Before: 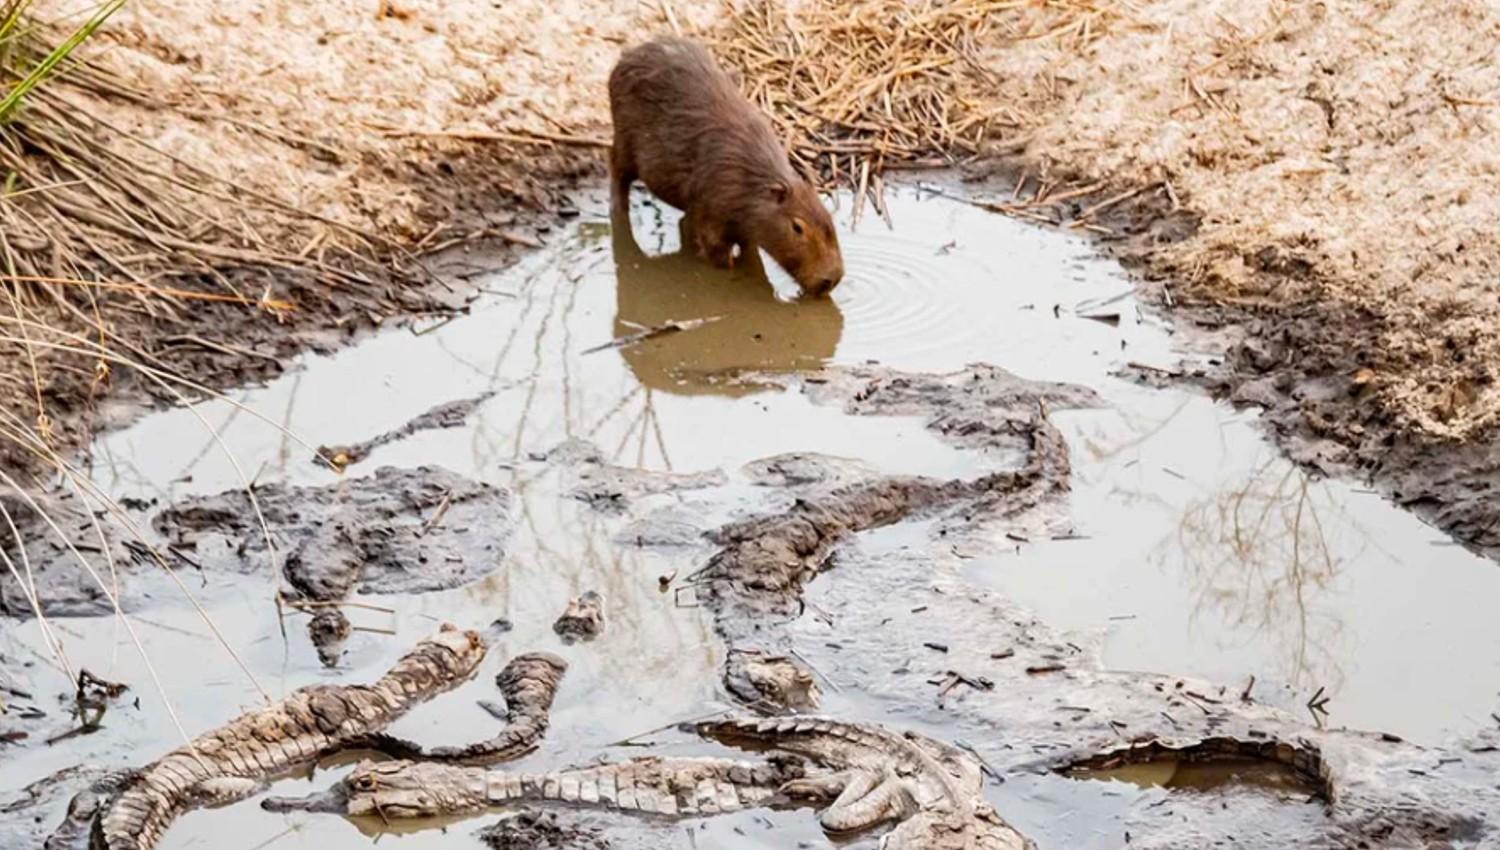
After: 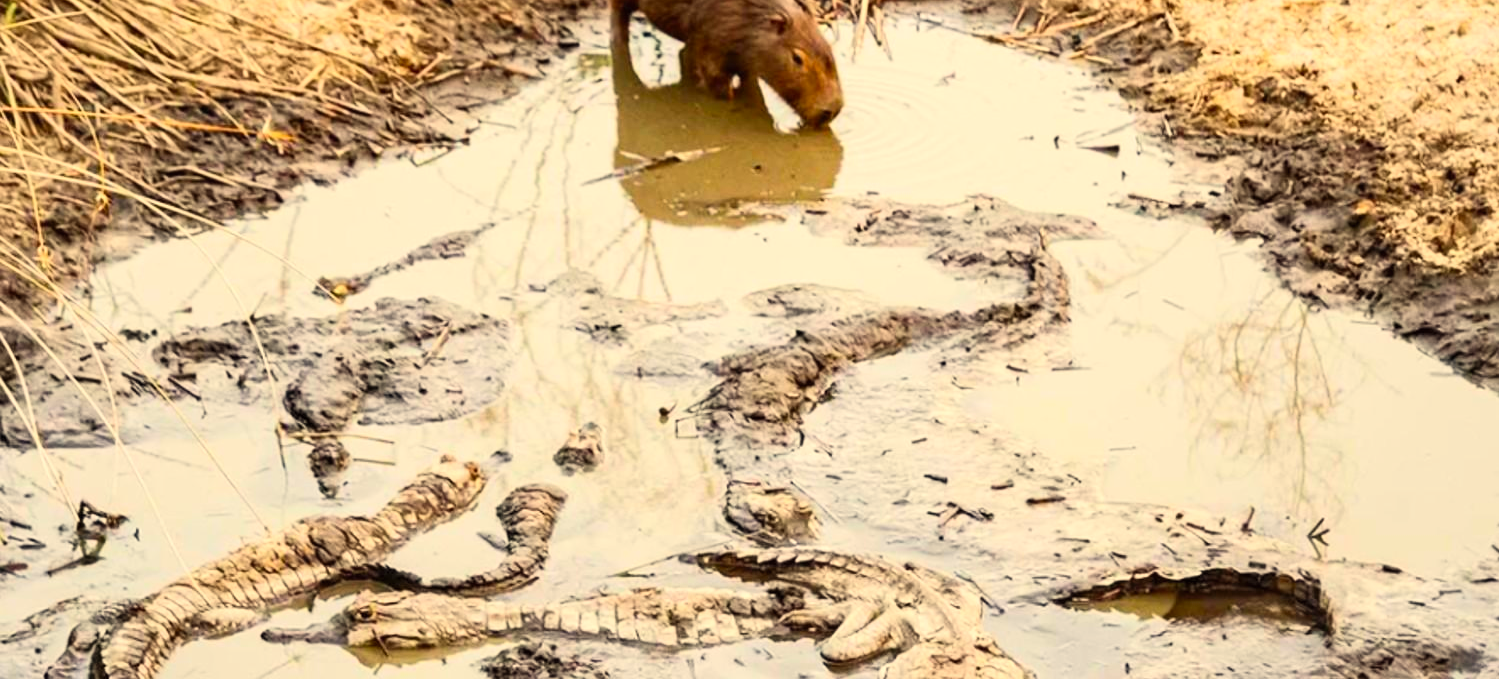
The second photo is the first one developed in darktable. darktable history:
contrast brightness saturation: contrast 0.199, brightness 0.167, saturation 0.216
color correction: highlights a* 2.7, highlights b* 22.99
crop and rotate: top 20.021%
